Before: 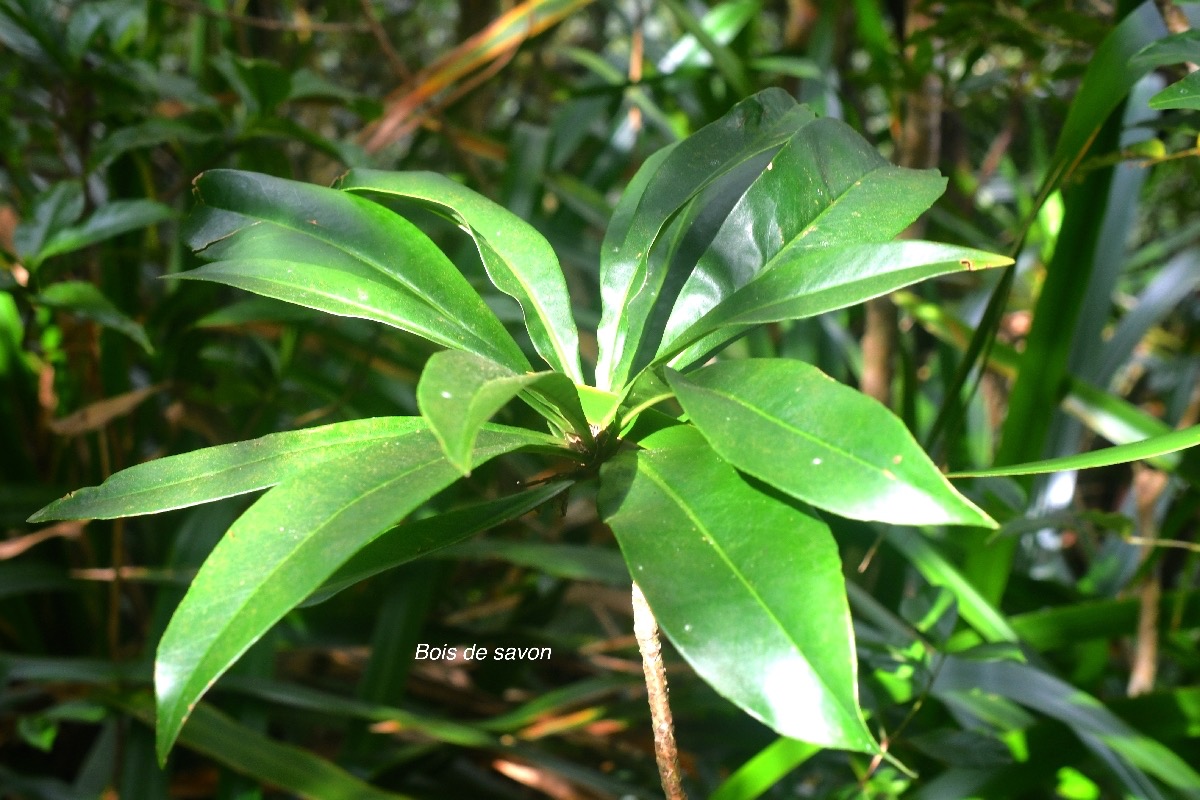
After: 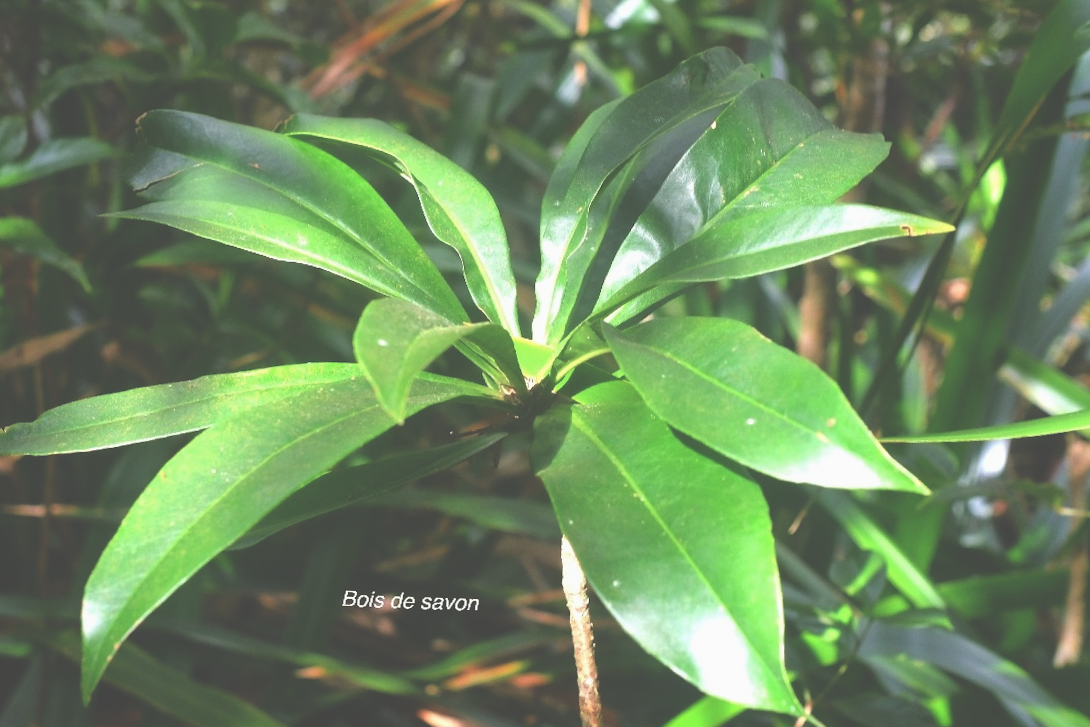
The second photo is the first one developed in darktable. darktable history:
exposure: black level correction -0.062, exposure -0.05 EV, compensate exposure bias true, compensate highlight preservation false
crop and rotate: angle -1.93°, left 3.157%, top 3.758%, right 1.456%, bottom 0.707%
